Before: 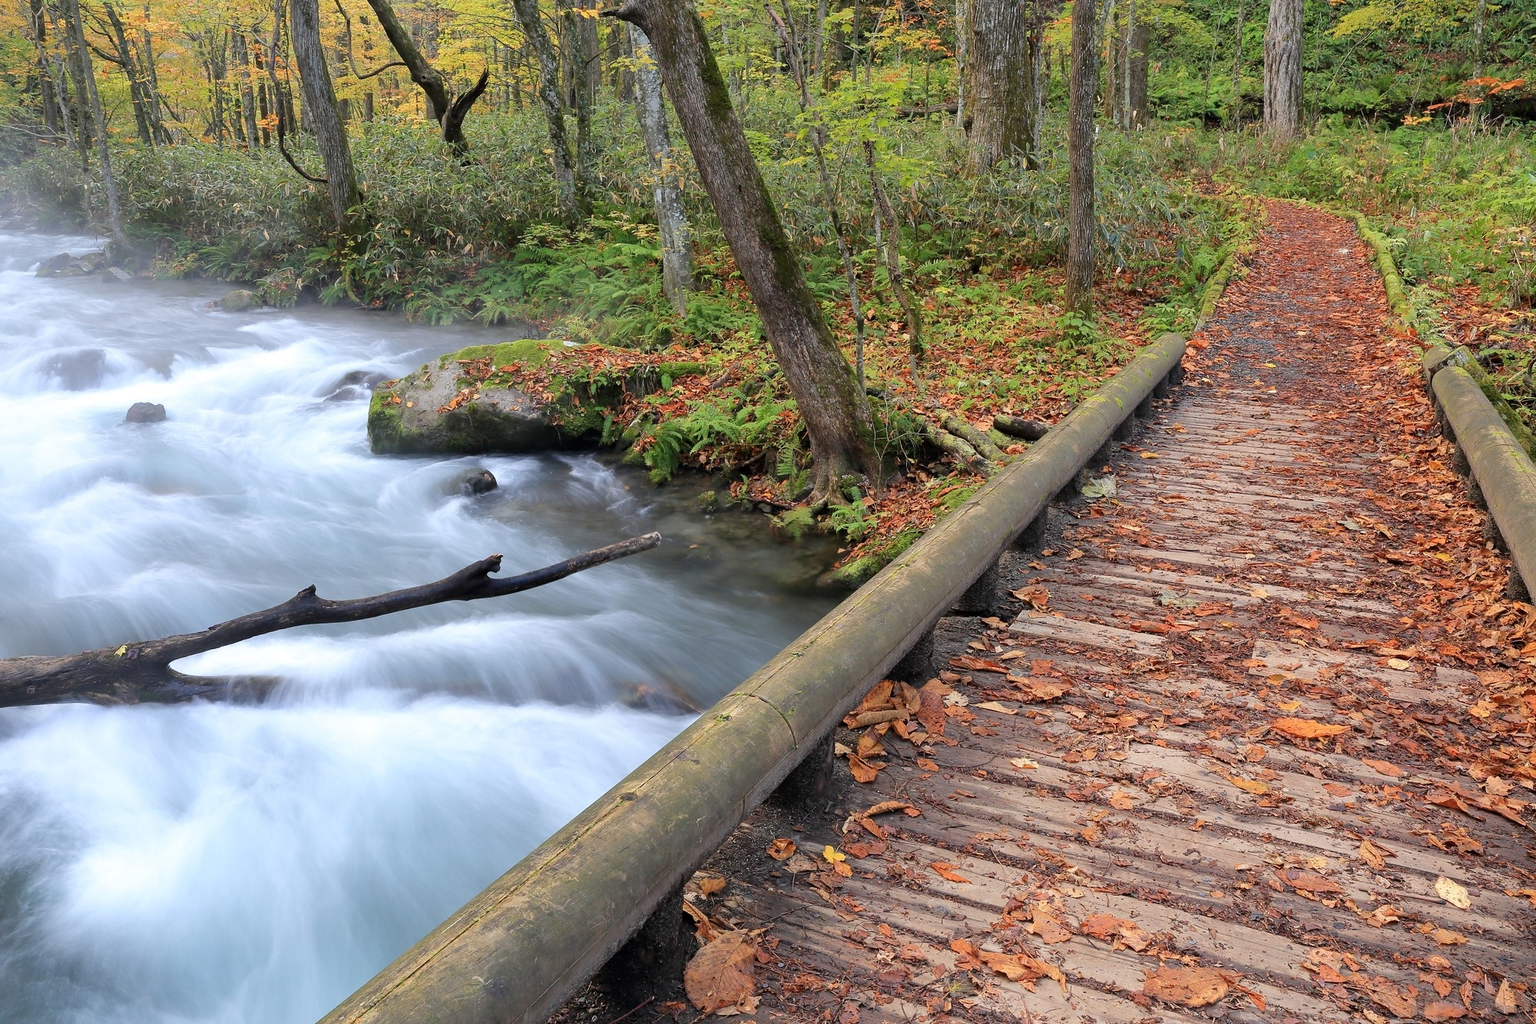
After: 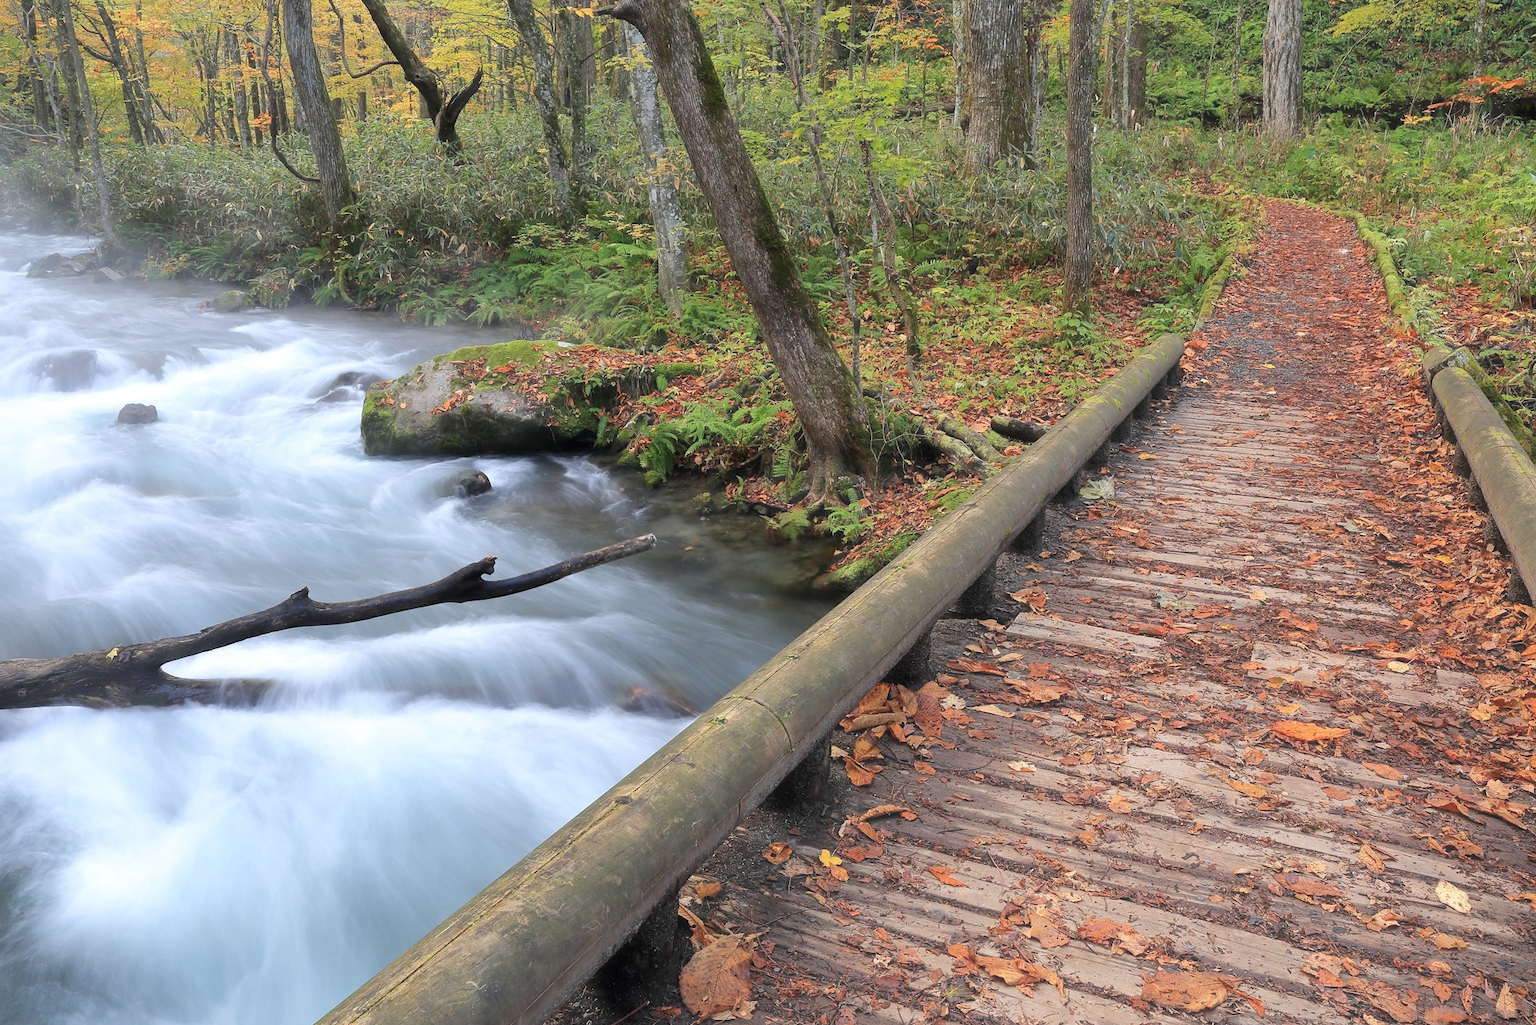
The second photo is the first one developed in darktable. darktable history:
crop and rotate: left 0.614%, top 0.179%, bottom 0.309%
haze removal: strength -0.1, adaptive false
